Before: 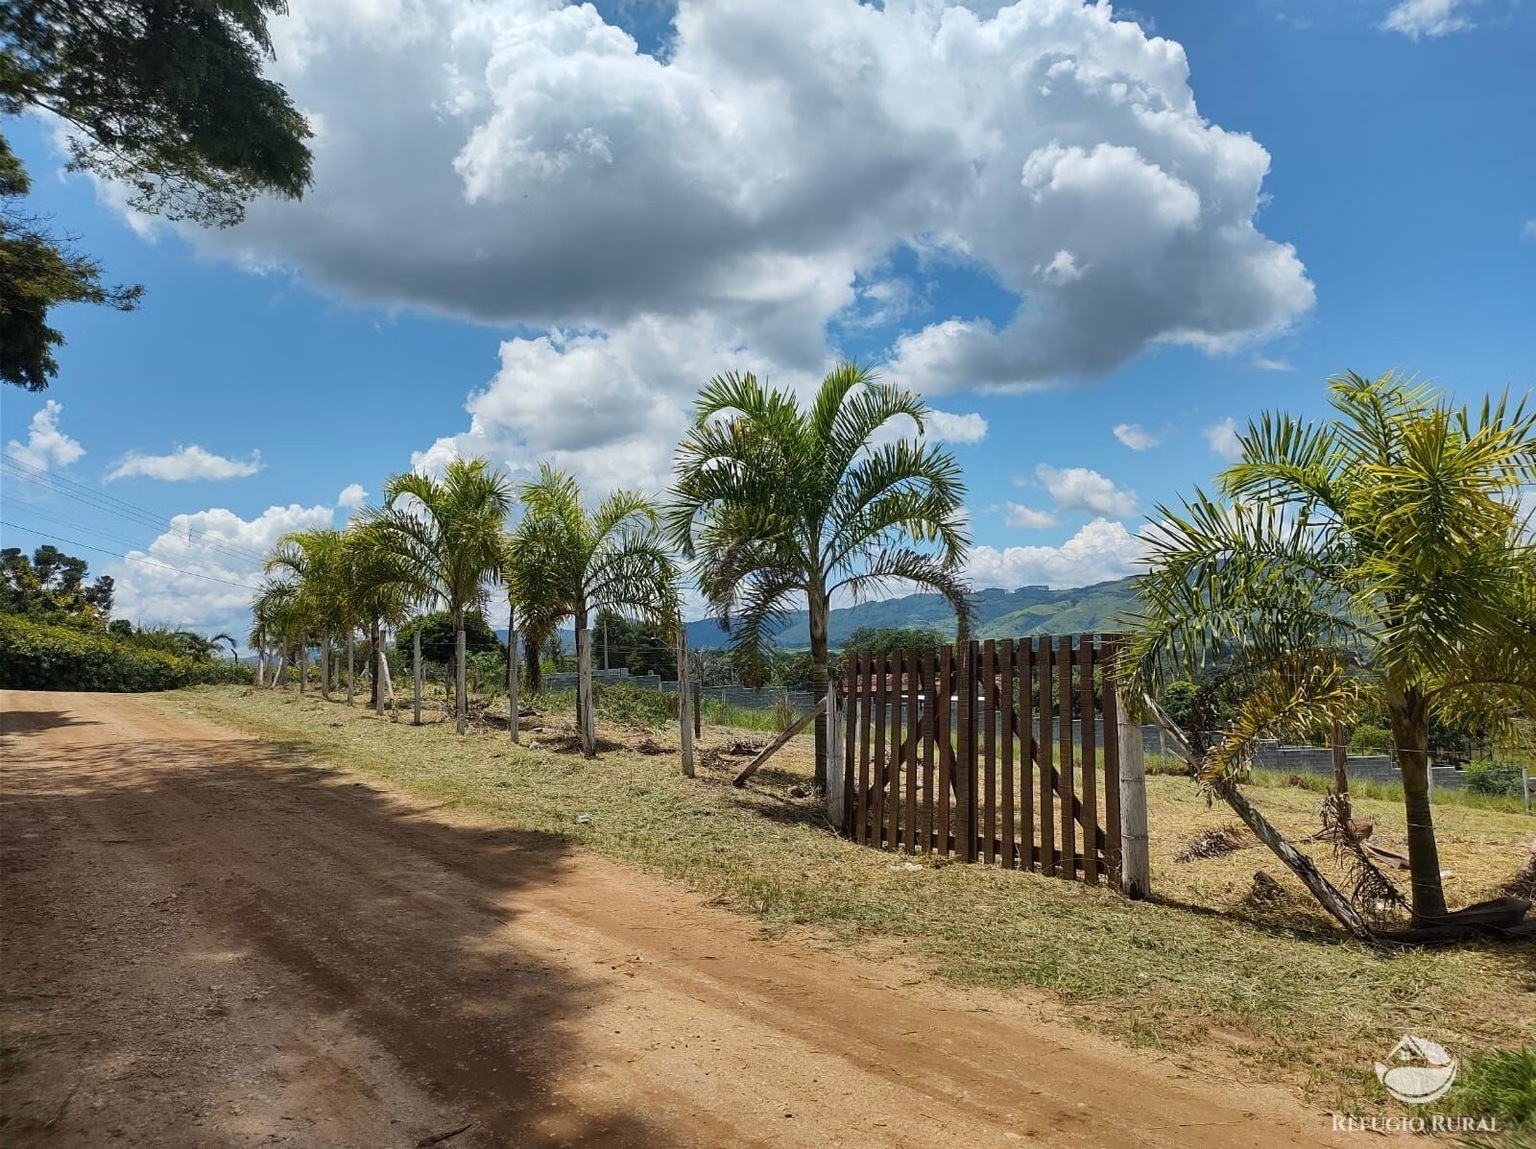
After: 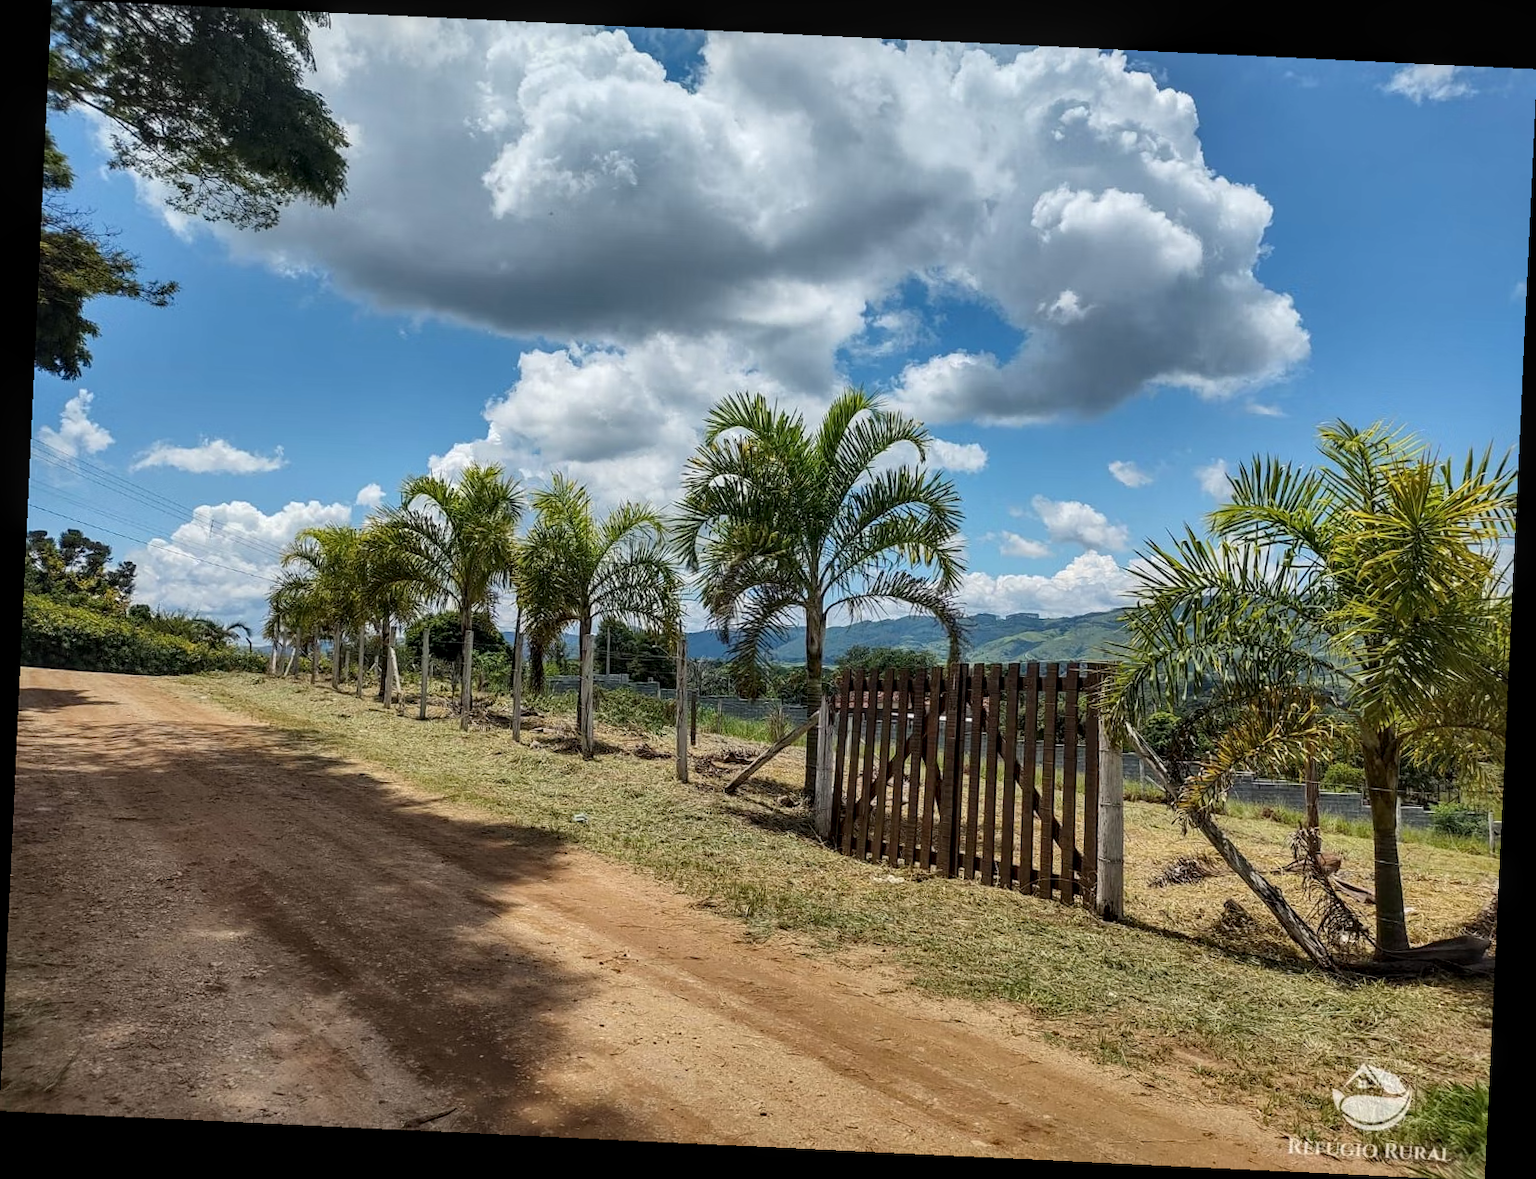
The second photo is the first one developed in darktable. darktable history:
local contrast: detail 130%
crop and rotate: angle -2.69°
